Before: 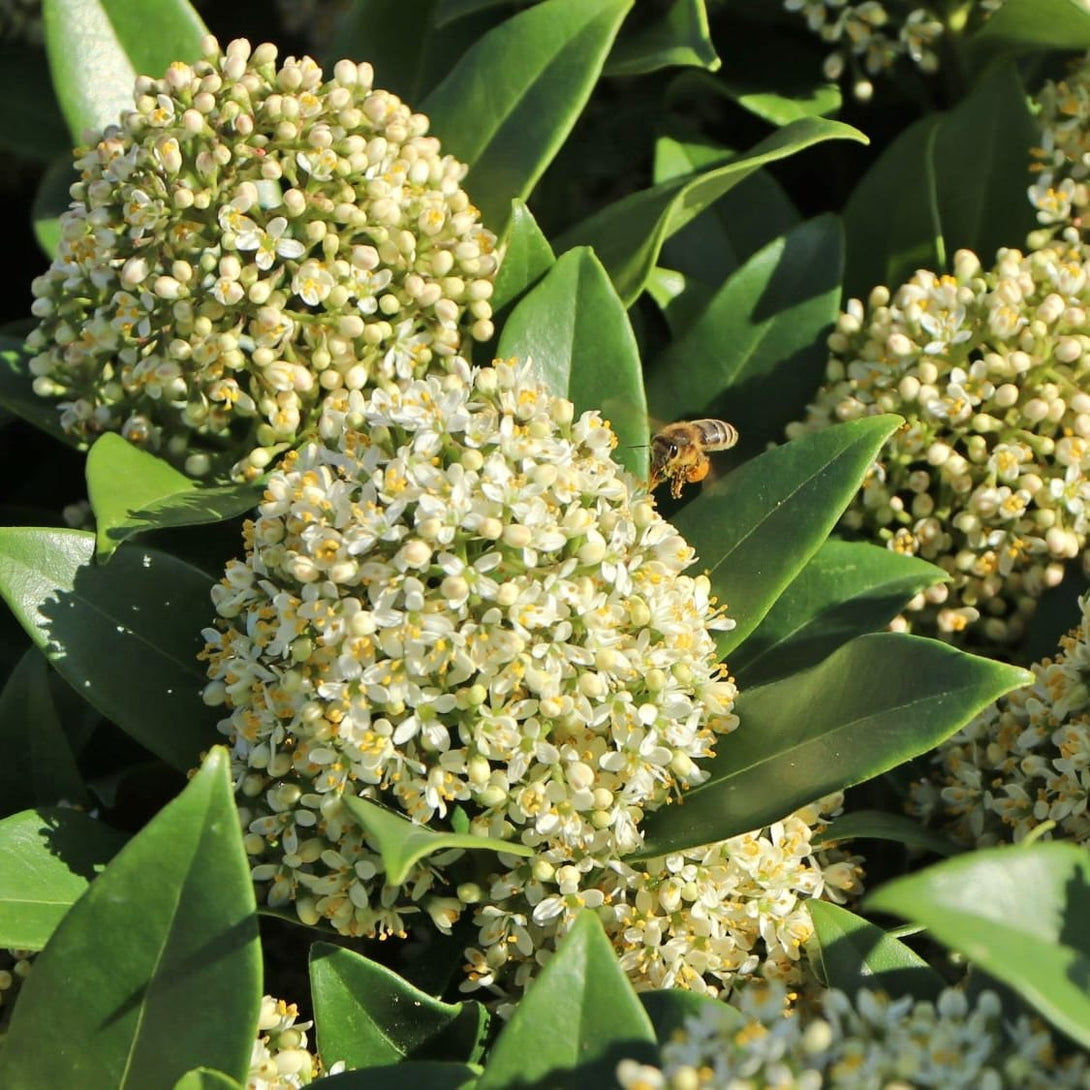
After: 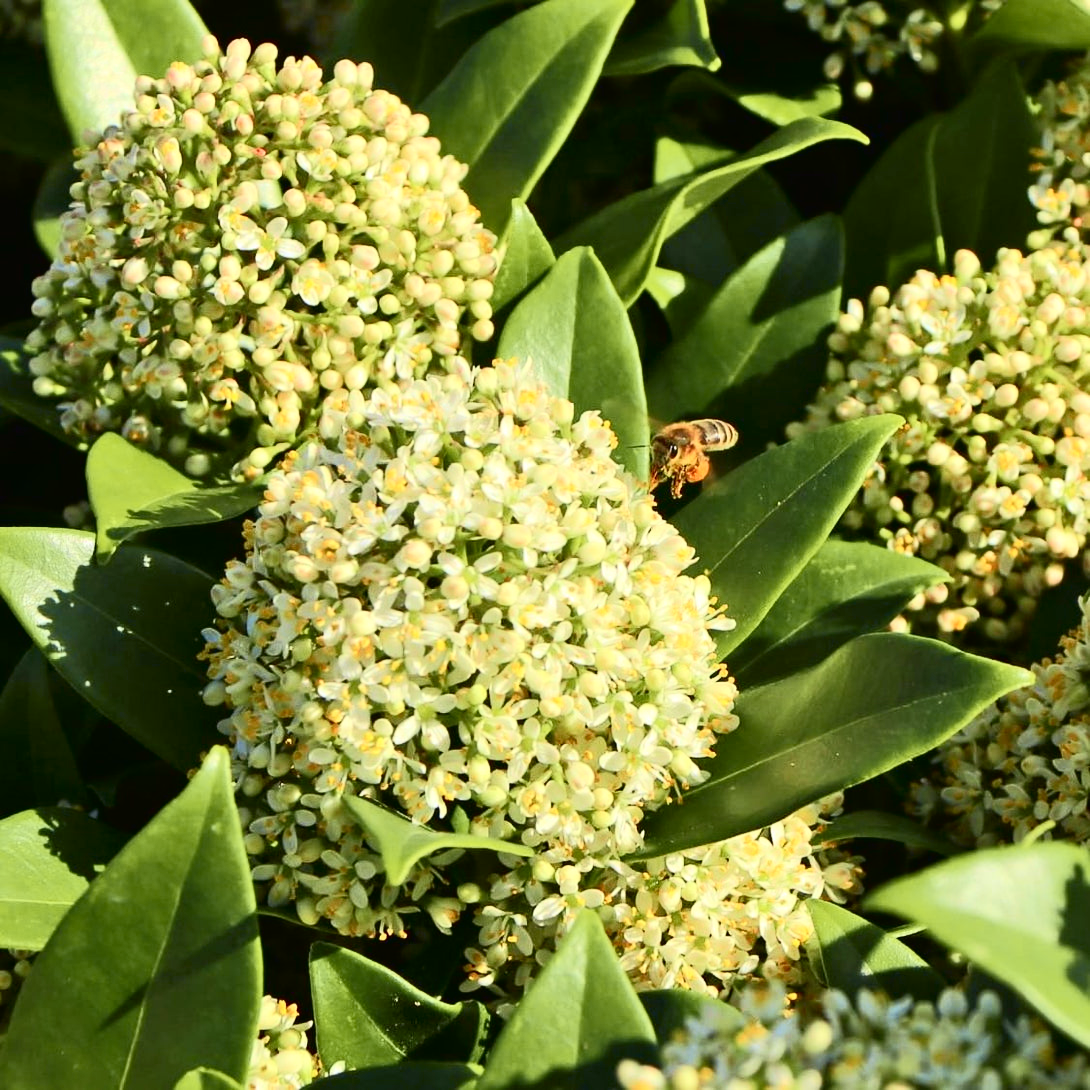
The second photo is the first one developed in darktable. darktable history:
tone curve: curves: ch0 [(0, 0.013) (0.074, 0.044) (0.251, 0.234) (0.472, 0.511) (0.63, 0.752) (0.746, 0.866) (0.899, 0.956) (1, 1)]; ch1 [(0, 0) (0.08, 0.08) (0.347, 0.394) (0.455, 0.441) (0.5, 0.5) (0.517, 0.53) (0.563, 0.611) (0.617, 0.682) (0.756, 0.788) (0.92, 0.92) (1, 1)]; ch2 [(0, 0) (0.096, 0.056) (0.304, 0.204) (0.5, 0.5) (0.539, 0.575) (0.597, 0.644) (0.92, 0.92) (1, 1)], color space Lab, independent channels, preserve colors none
